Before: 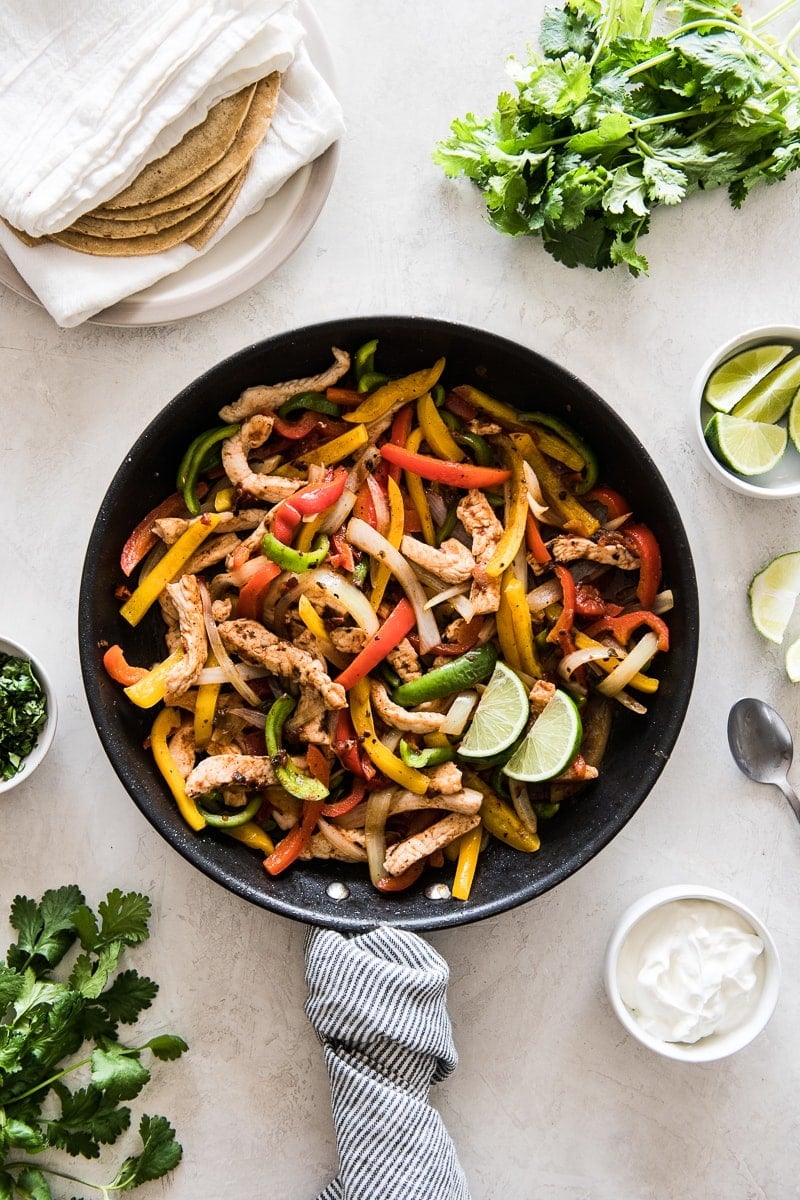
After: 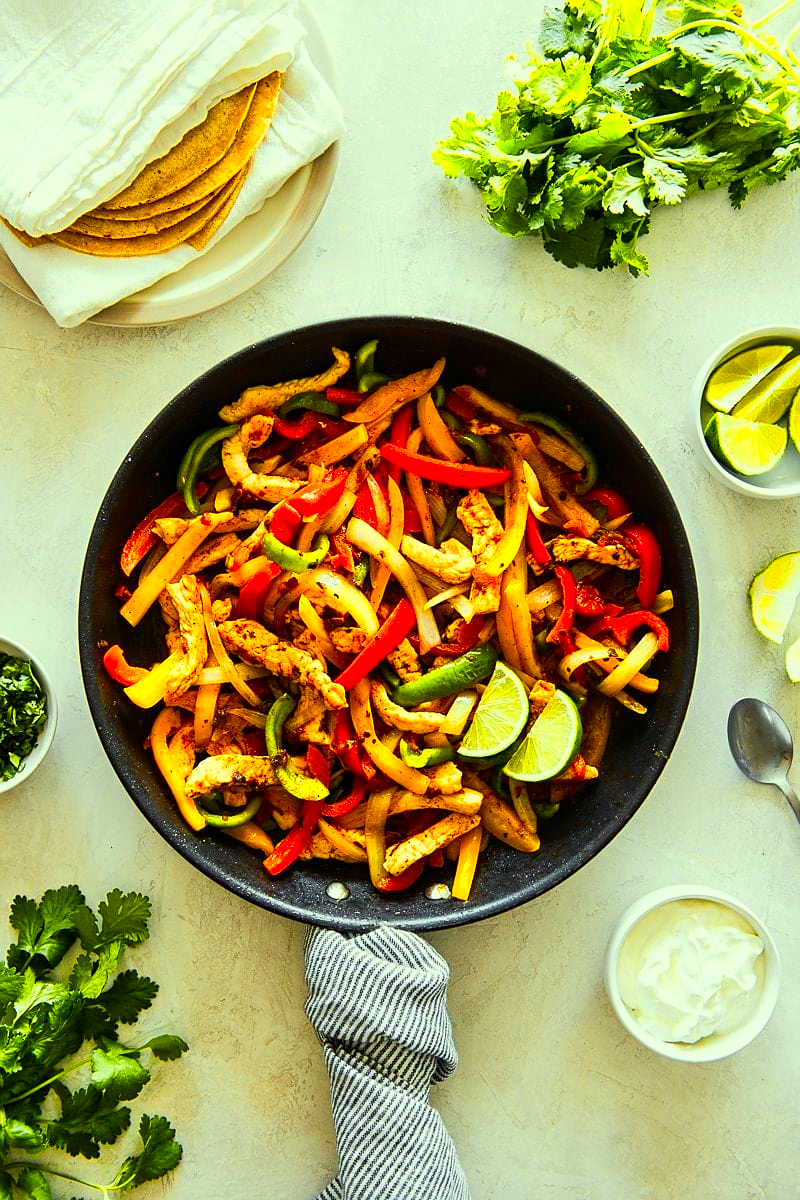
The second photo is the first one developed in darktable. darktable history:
color zones: curves: ch0 [(0, 0.511) (0.143, 0.531) (0.286, 0.56) (0.429, 0.5) (0.571, 0.5) (0.714, 0.5) (0.857, 0.5) (1, 0.5)]; ch1 [(0, 0.525) (0.143, 0.705) (0.286, 0.715) (0.429, 0.35) (0.571, 0.35) (0.714, 0.35) (0.857, 0.4) (1, 0.4)]; ch2 [(0, 0.572) (0.143, 0.512) (0.286, 0.473) (0.429, 0.45) (0.571, 0.5) (0.714, 0.5) (0.857, 0.518) (1, 0.518)]
sharpen: radius 1.271, amount 0.304, threshold 0.211
color correction: highlights a* -11.1, highlights b* 9.84, saturation 1.71
